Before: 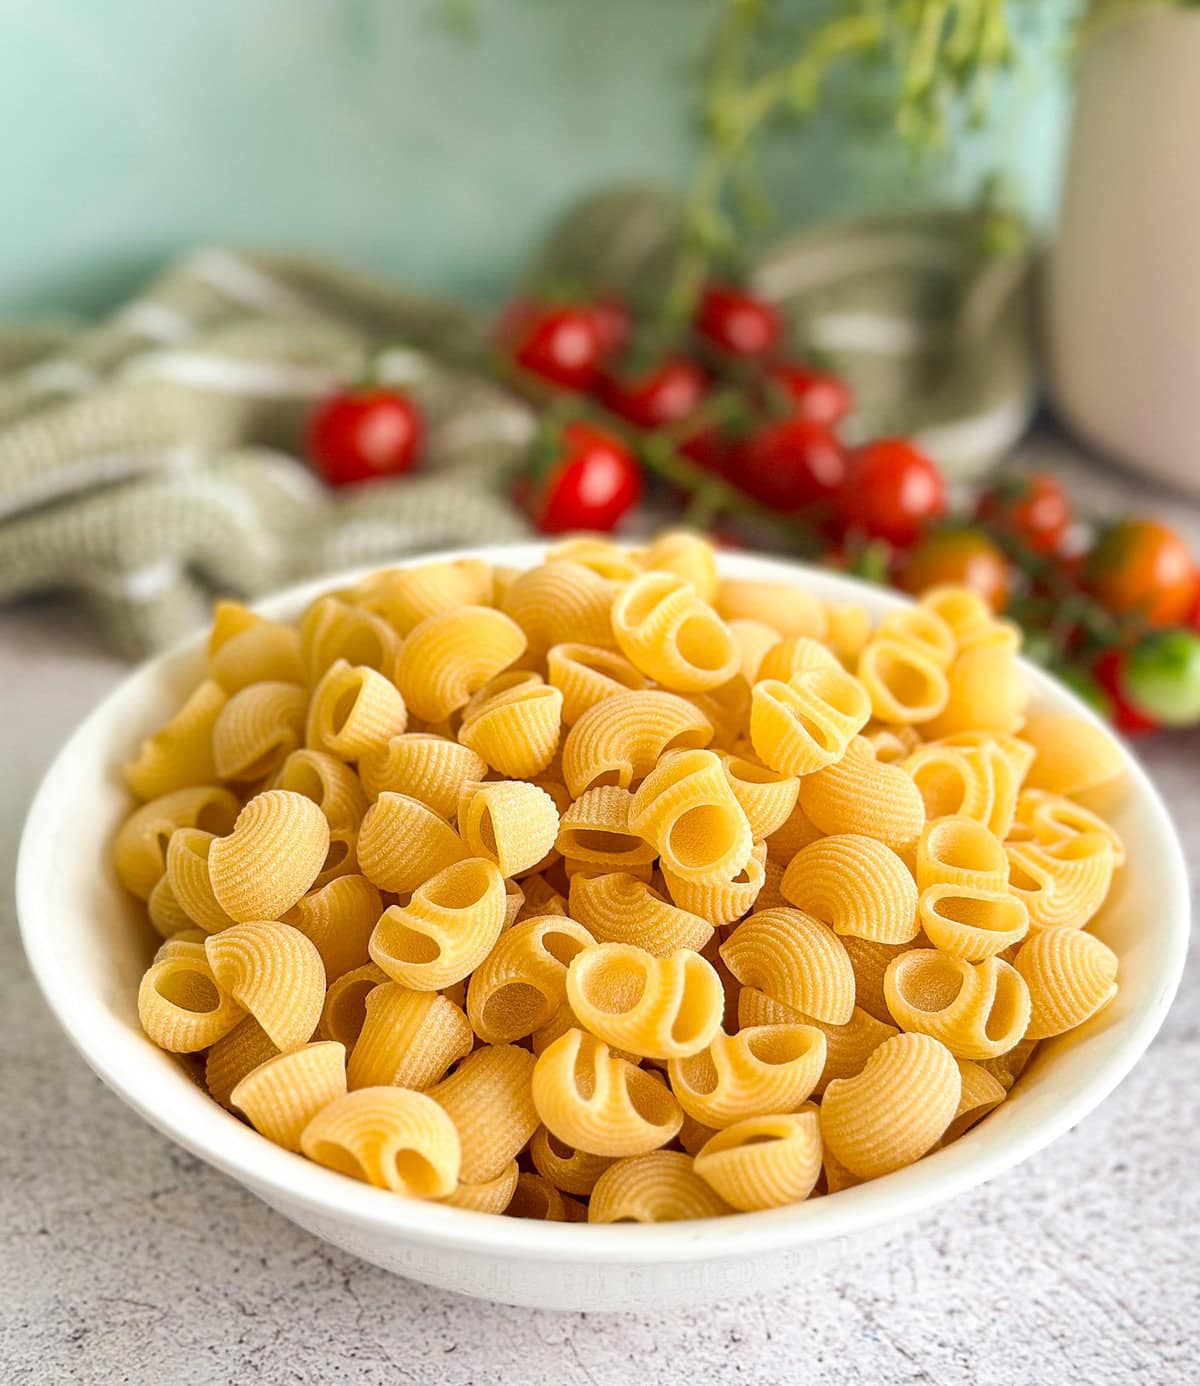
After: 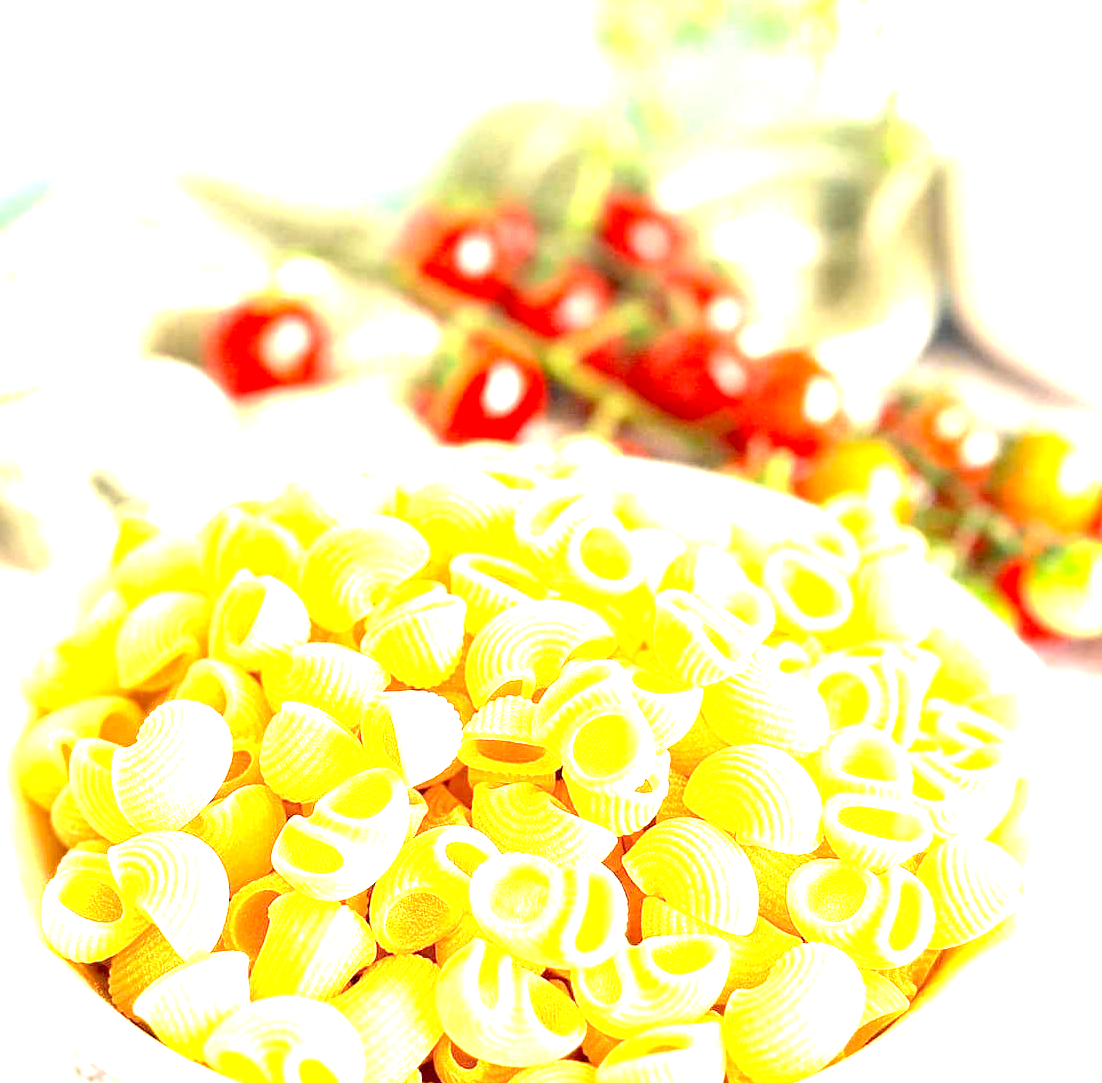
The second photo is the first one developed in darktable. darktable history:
tone equalizer: -8 EV -0.739 EV, -7 EV -0.696 EV, -6 EV -0.636 EV, -5 EV -0.399 EV, -3 EV 0.371 EV, -2 EV 0.6 EV, -1 EV 0.695 EV, +0 EV 0.77 EV
exposure: black level correction 0.001, exposure 1.993 EV, compensate exposure bias true, compensate highlight preservation false
crop: left 8.158%, top 6.564%, bottom 15.276%
